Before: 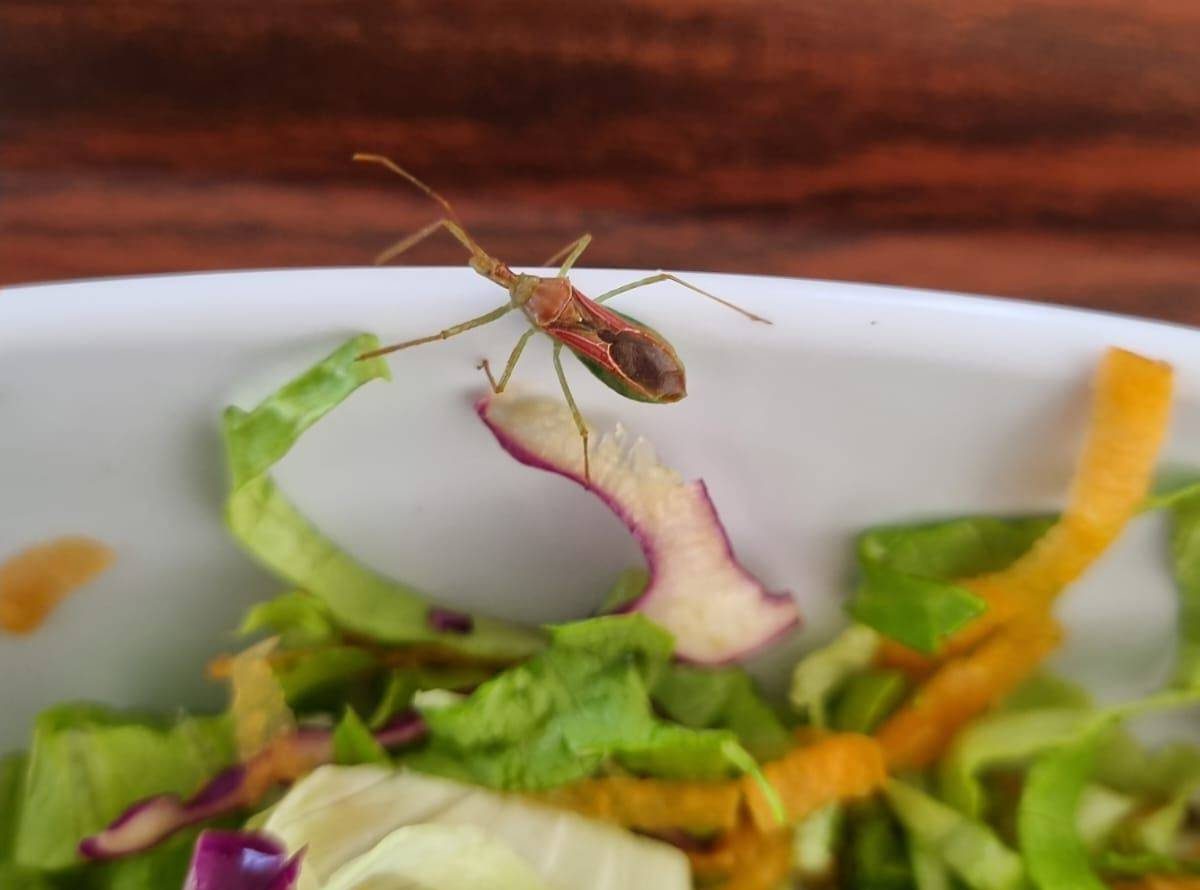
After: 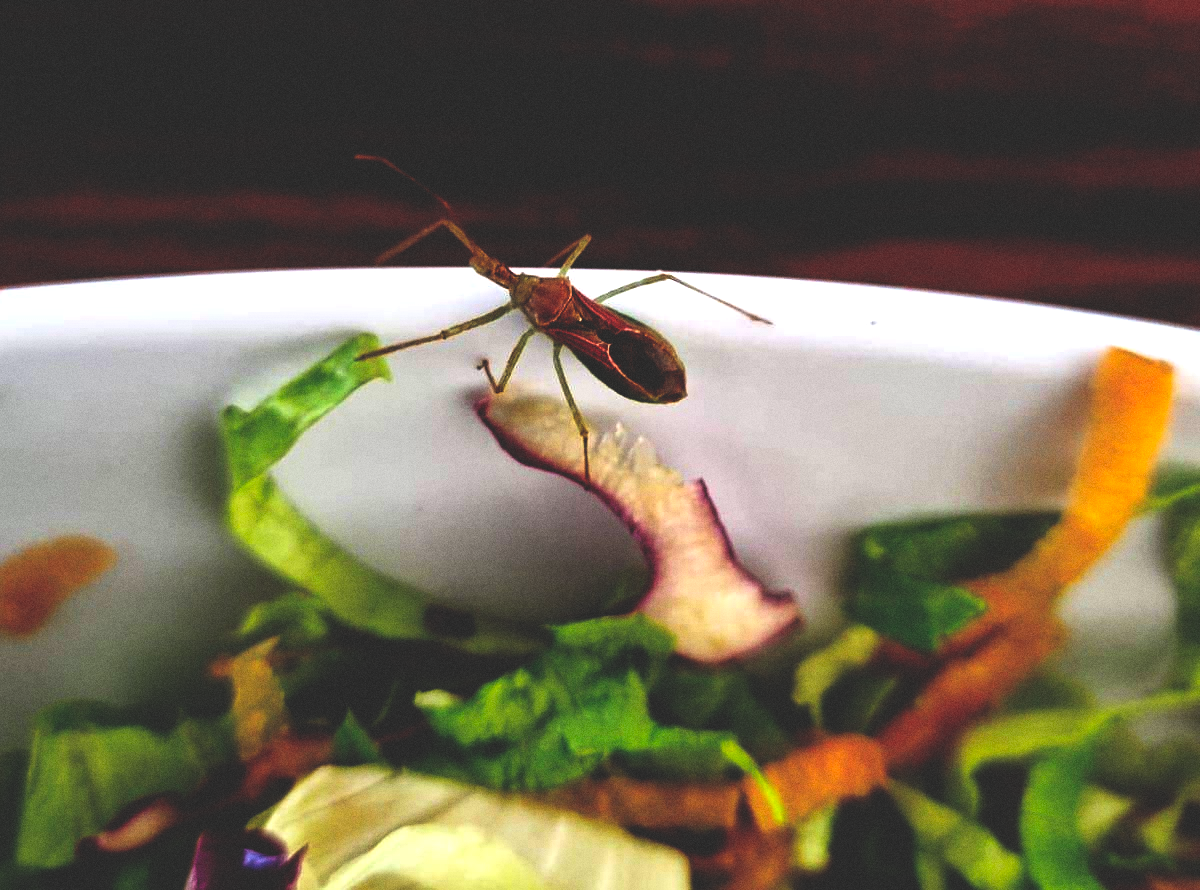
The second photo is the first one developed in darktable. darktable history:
grain: coarseness 0.09 ISO
base curve: curves: ch0 [(0, 0.036) (0.083, 0.04) (0.804, 1)], preserve colors none
levels: levels [0.052, 0.496, 0.908]
